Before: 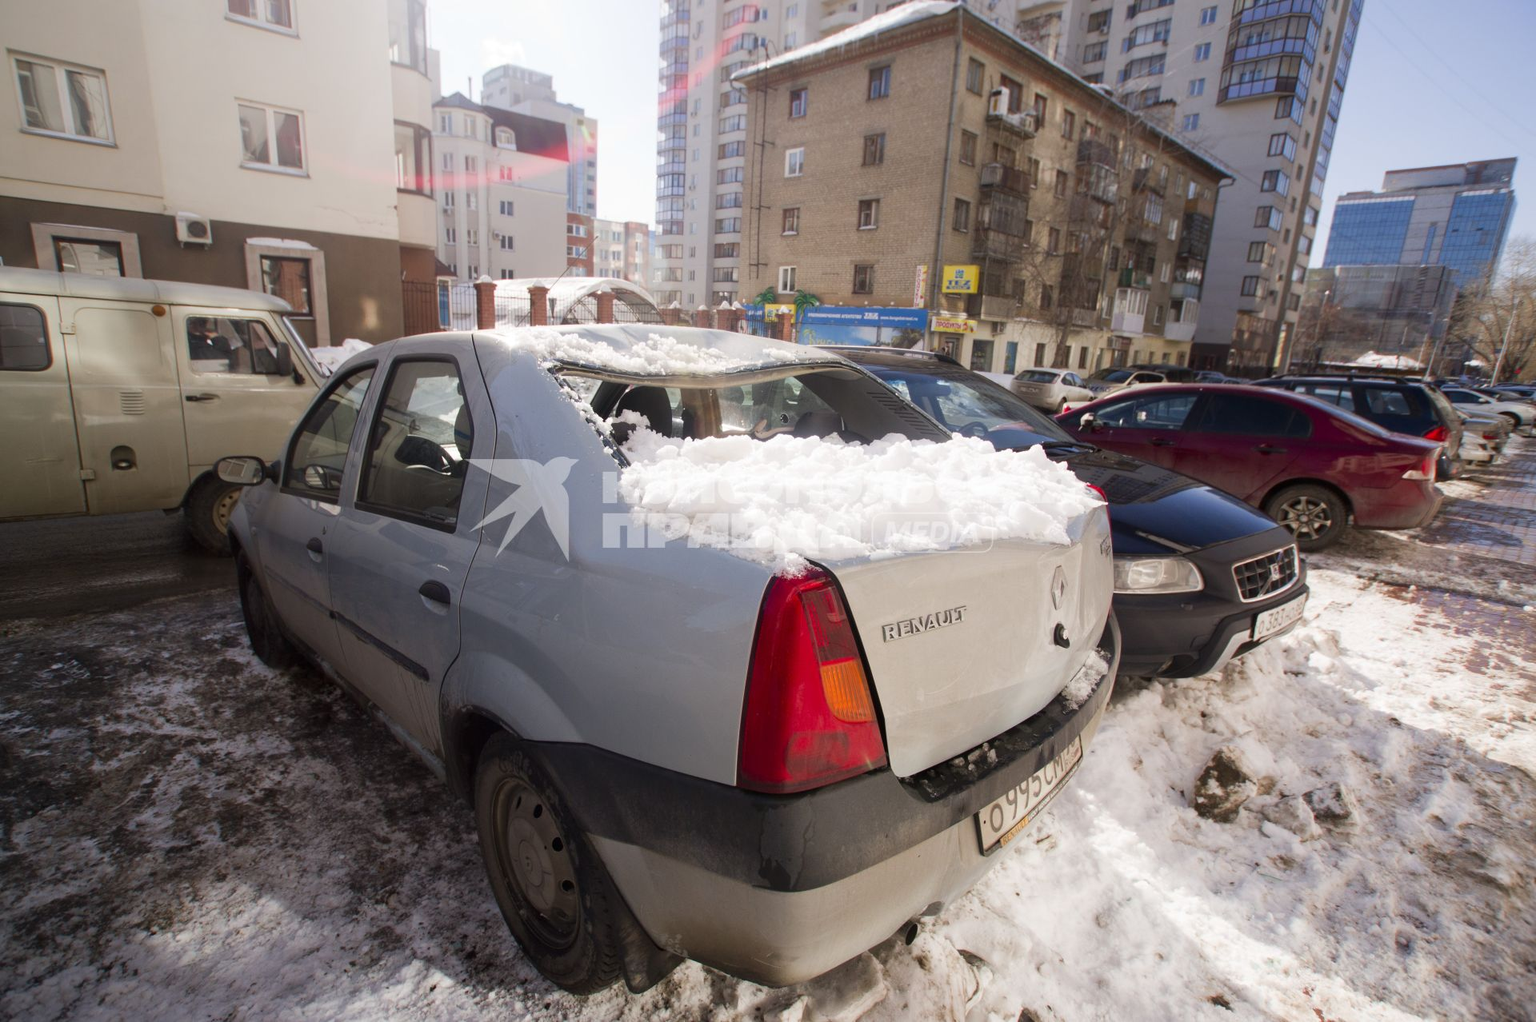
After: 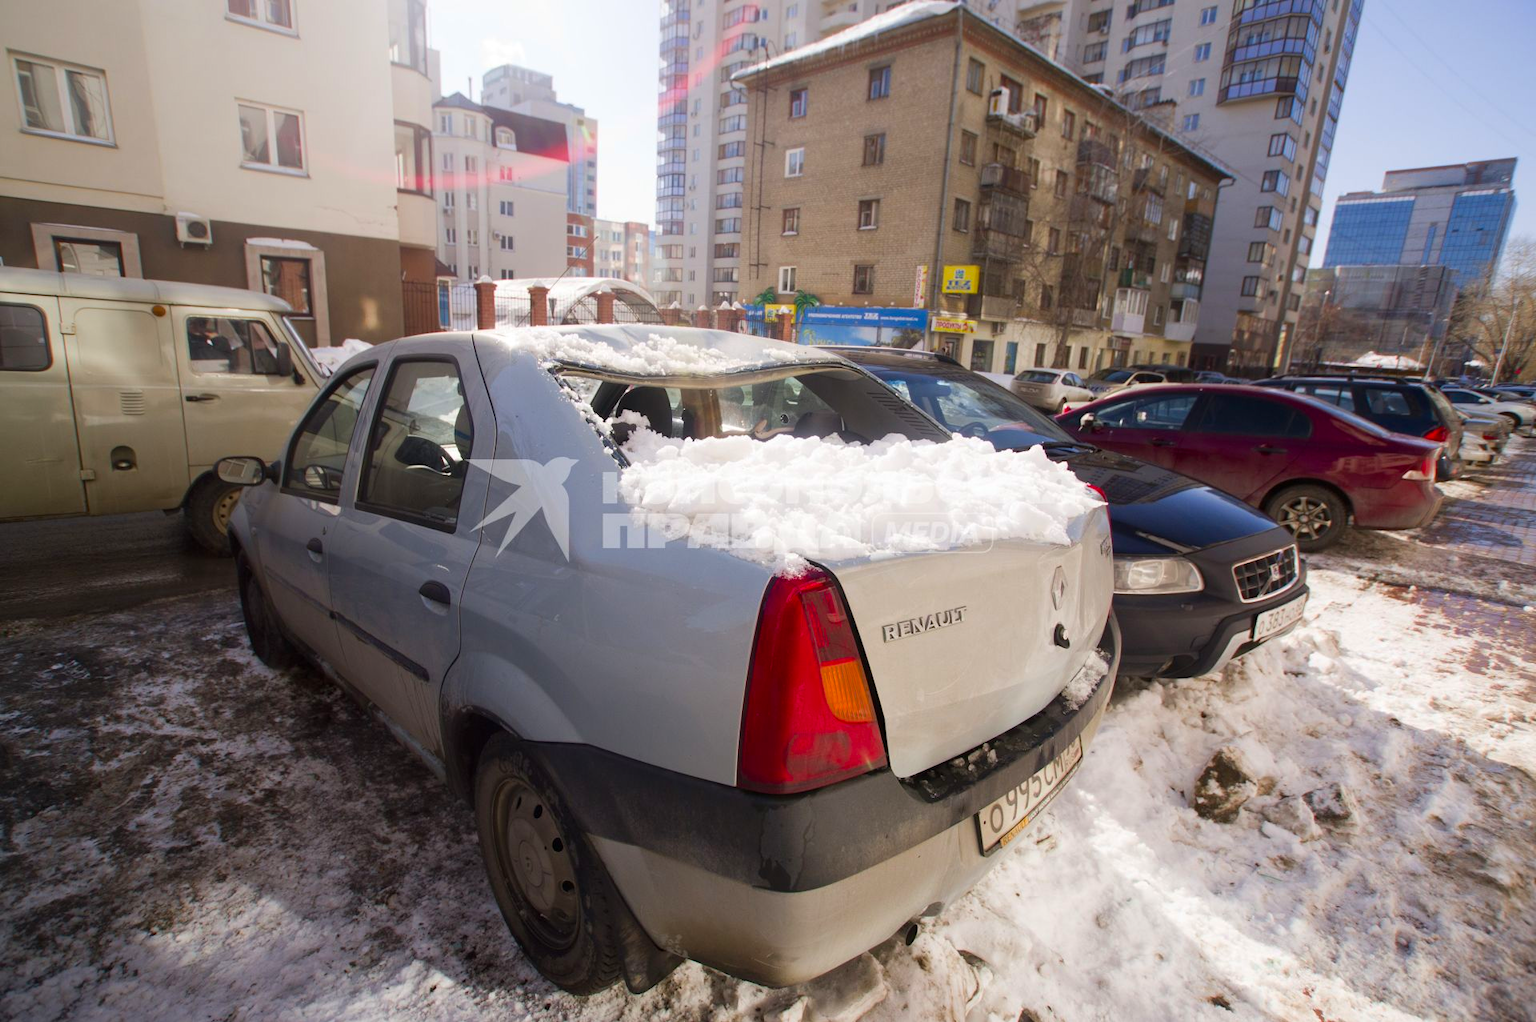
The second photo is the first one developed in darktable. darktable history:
color balance rgb: perceptual saturation grading › global saturation 19.266%, global vibrance 20%
